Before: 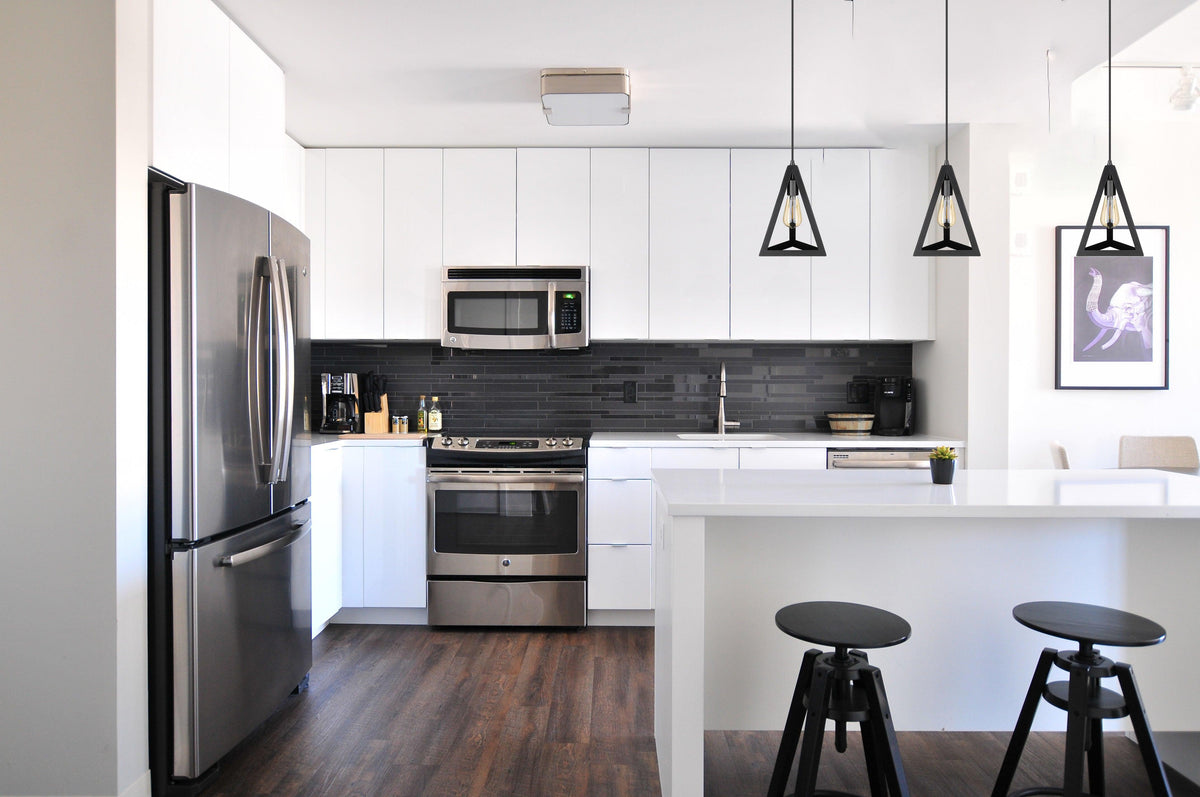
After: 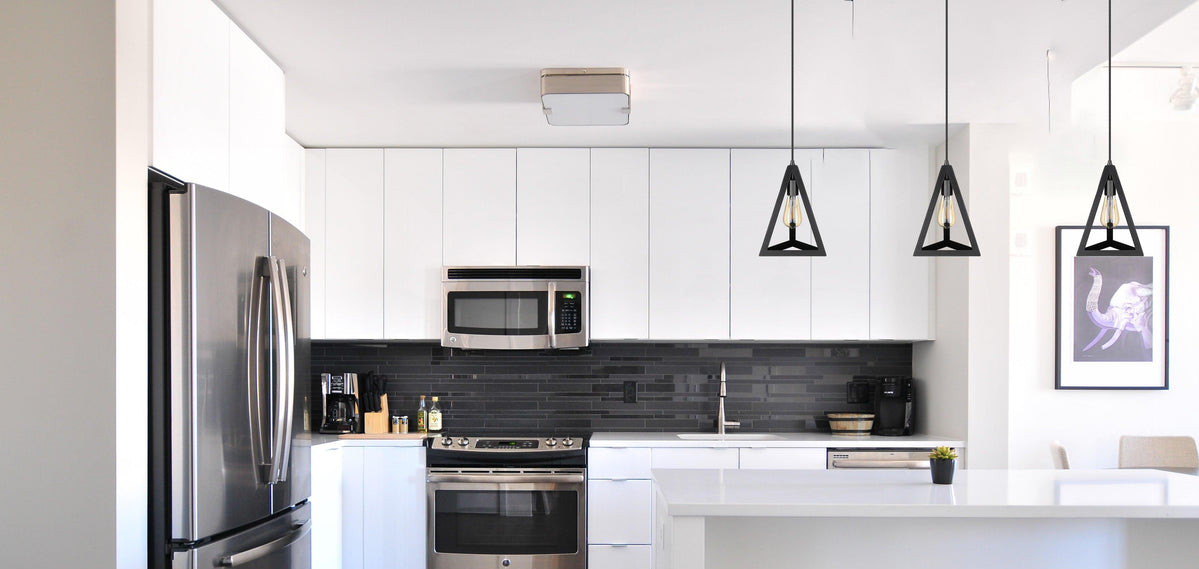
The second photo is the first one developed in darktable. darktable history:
crop: bottom 28.576%
